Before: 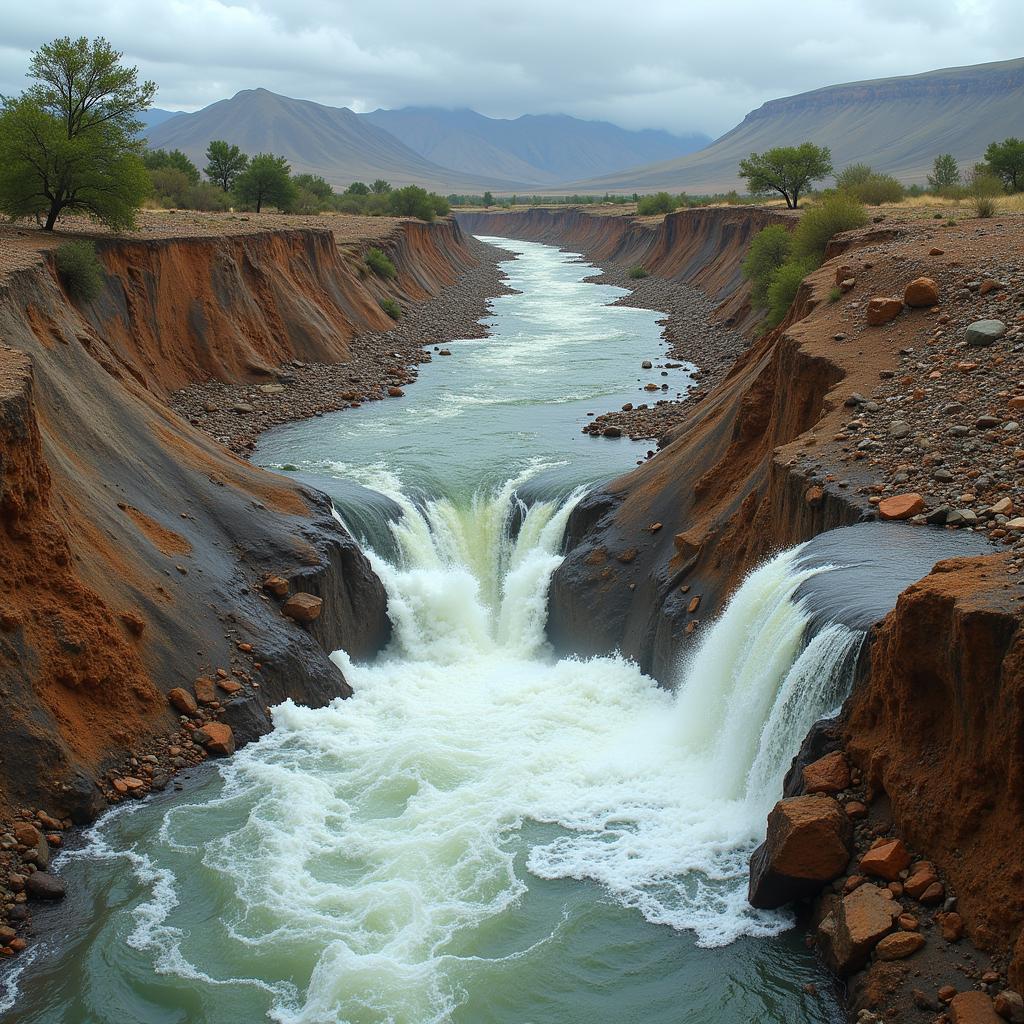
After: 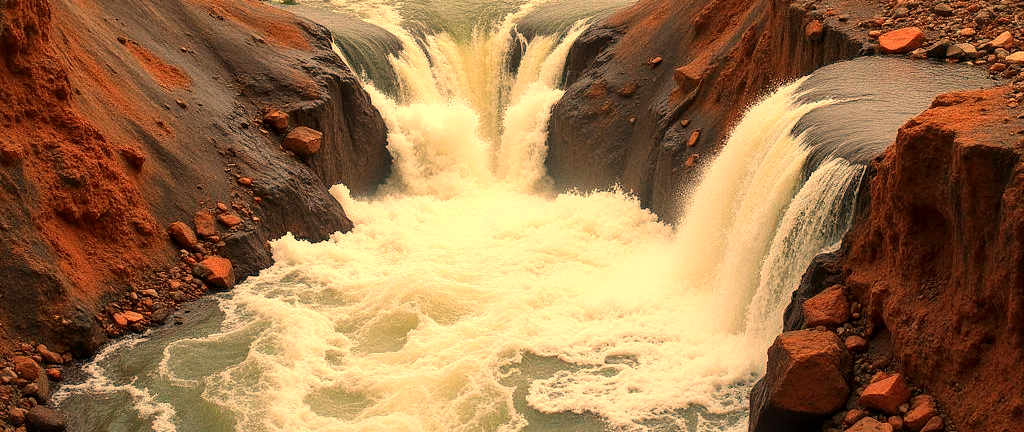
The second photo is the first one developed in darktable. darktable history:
white balance: red 1.467, blue 0.684
local contrast: mode bilateral grid, contrast 20, coarseness 50, detail 144%, midtone range 0.2
grain: coarseness 0.09 ISO
crop: top 45.551%, bottom 12.262%
